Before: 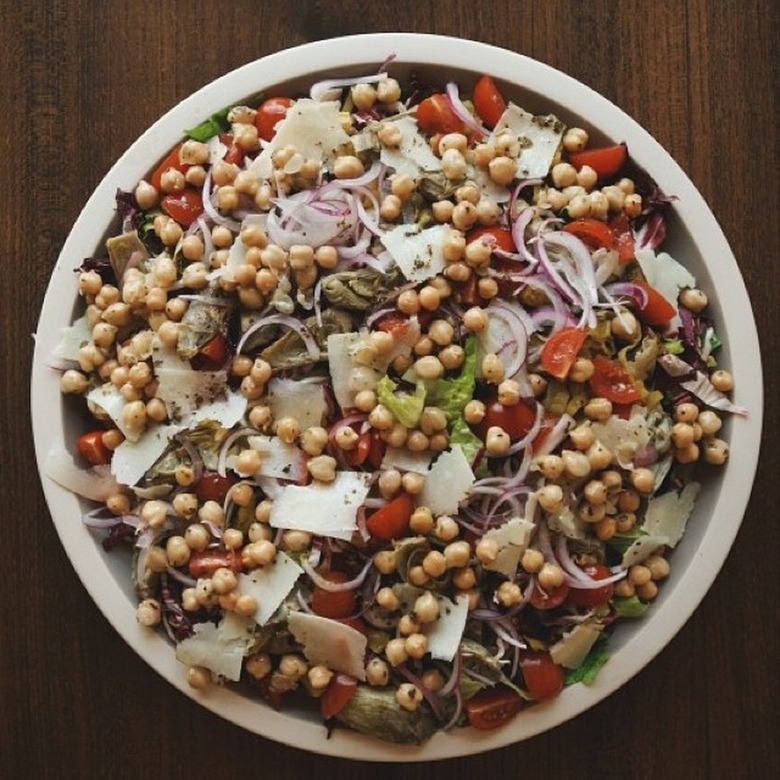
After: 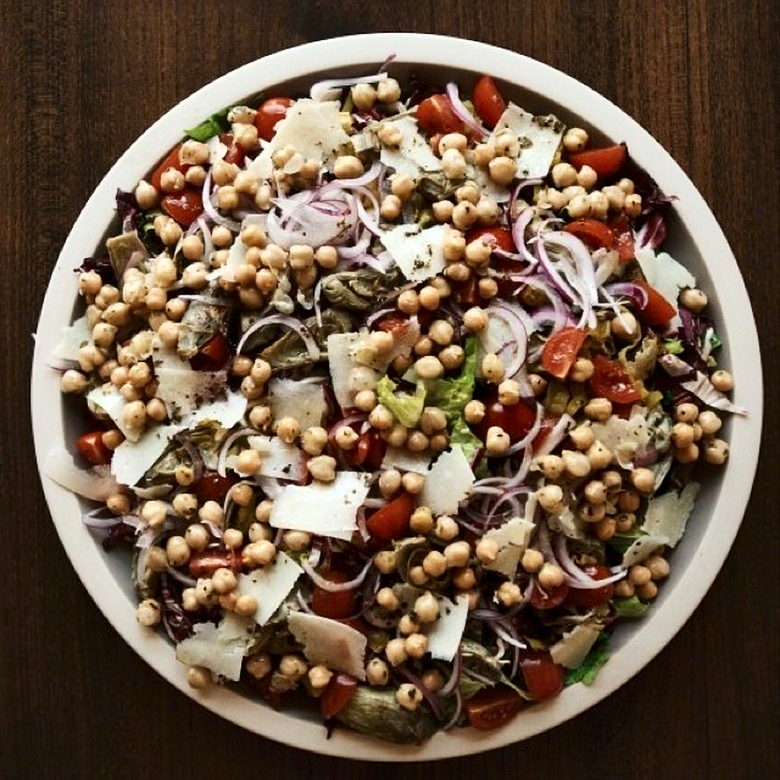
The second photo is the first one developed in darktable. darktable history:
color balance rgb: perceptual saturation grading › global saturation 0.562%, global vibrance 10.053%
contrast brightness saturation: contrast 0.223
local contrast: mode bilateral grid, contrast 25, coarseness 59, detail 151%, midtone range 0.2
